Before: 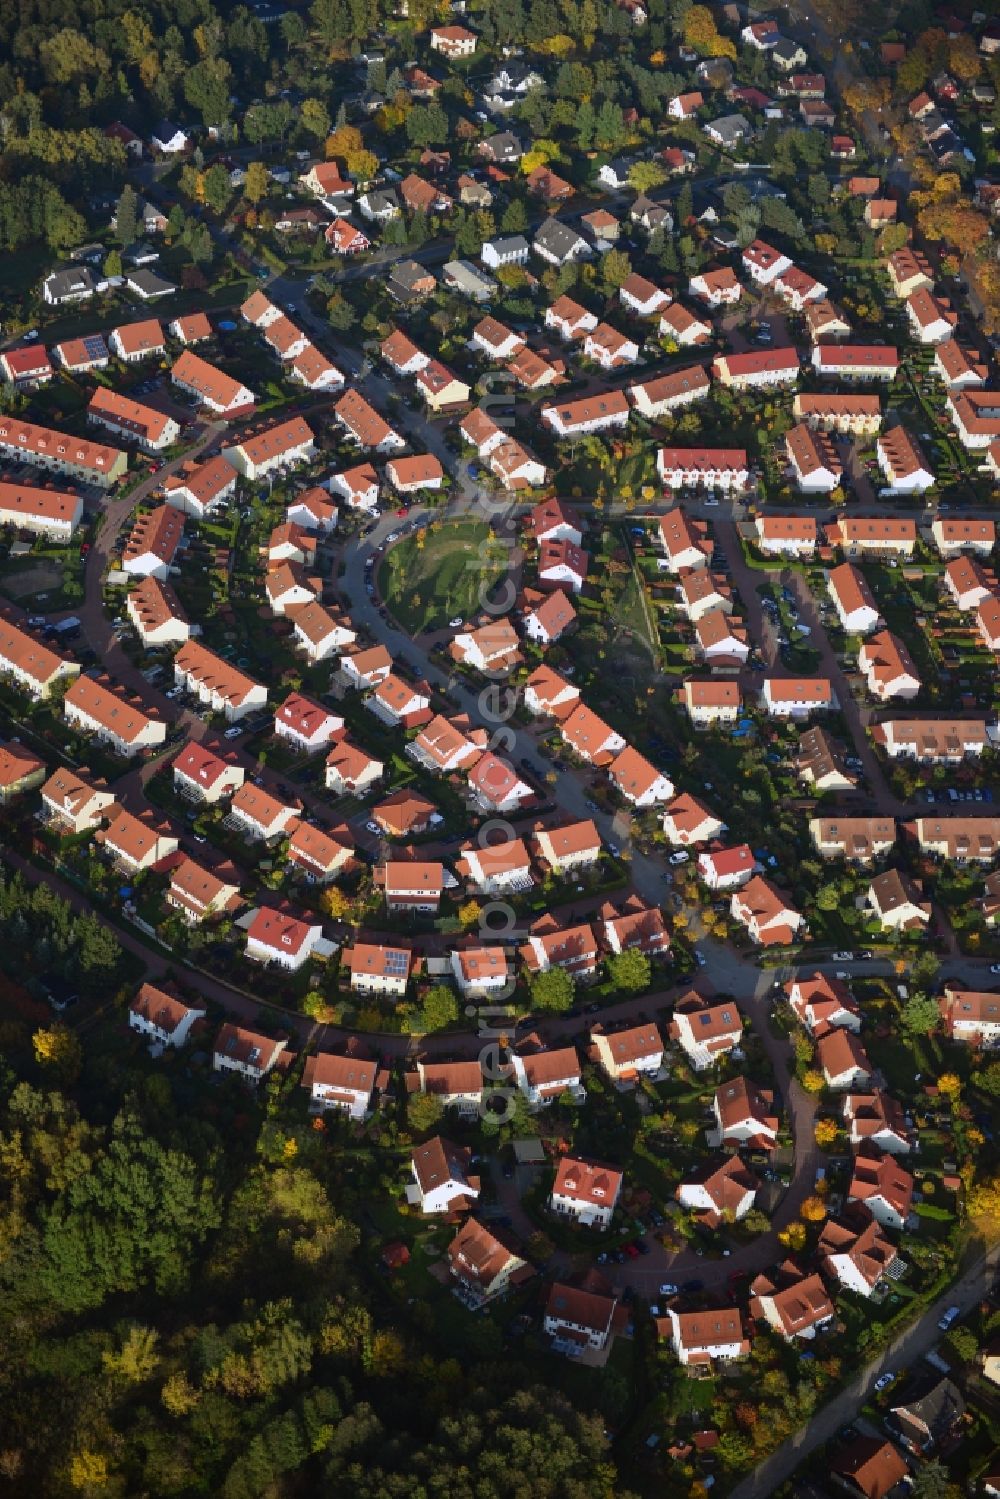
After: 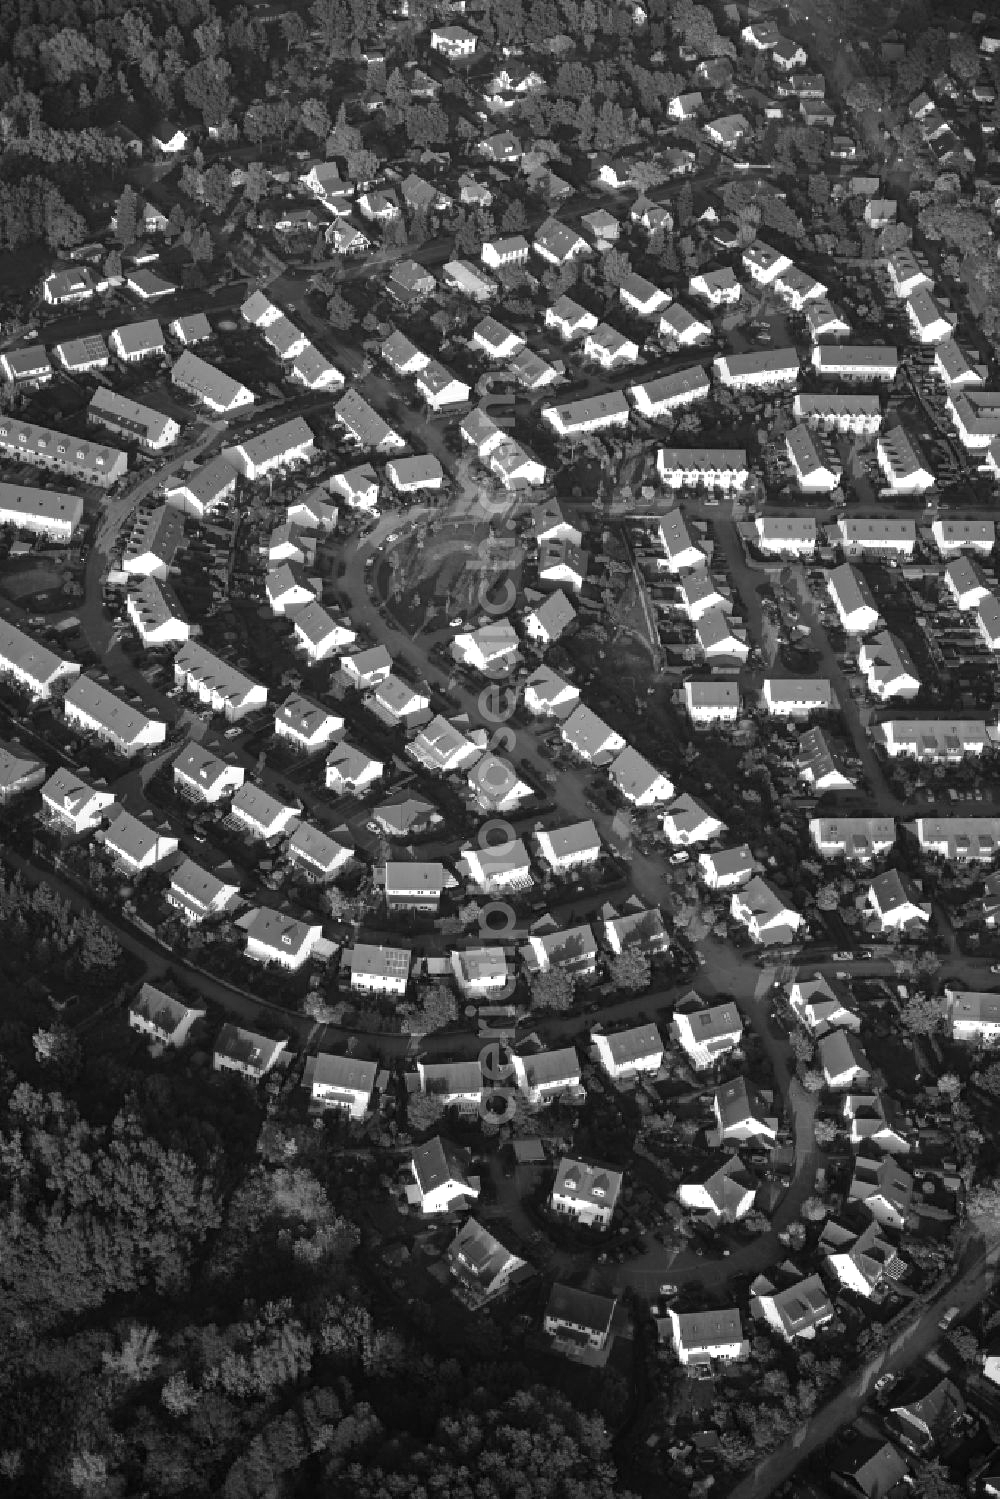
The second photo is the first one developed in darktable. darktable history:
color calibration: output gray [0.246, 0.254, 0.501, 0], gray › normalize channels true, illuminant as shot in camera, x 0.358, y 0.373, temperature 4628.91 K, gamut compression 0.026
tone equalizer: mask exposure compensation -0.488 EV
exposure: black level correction 0.001, exposure 0.498 EV, compensate highlight preservation false
